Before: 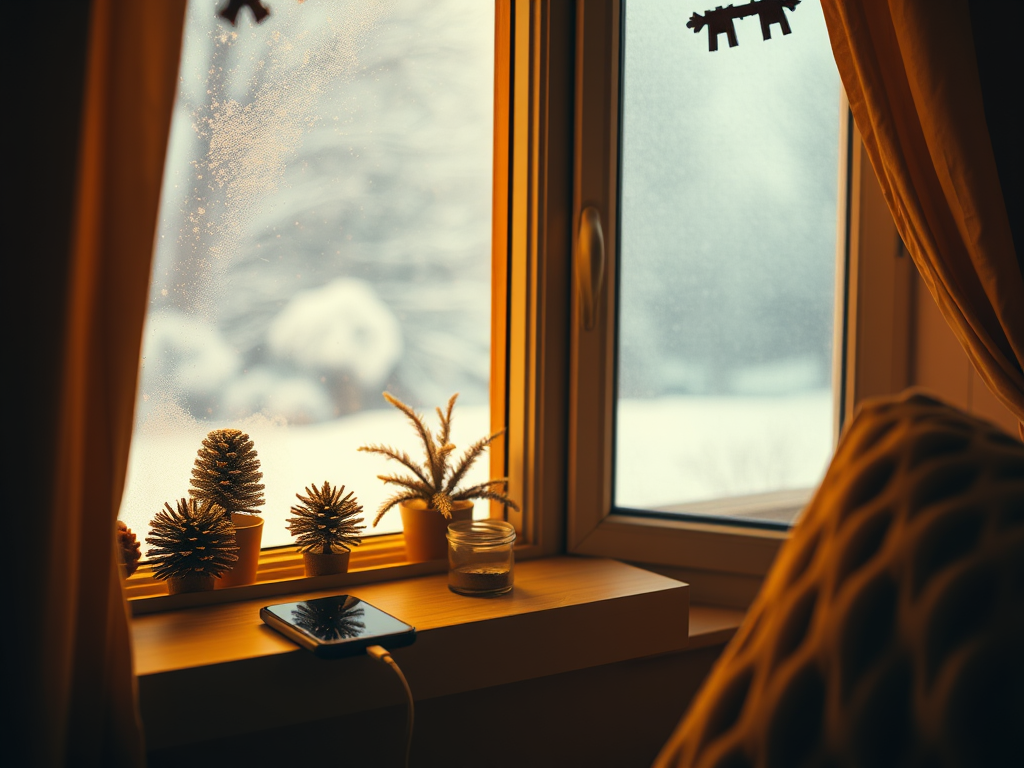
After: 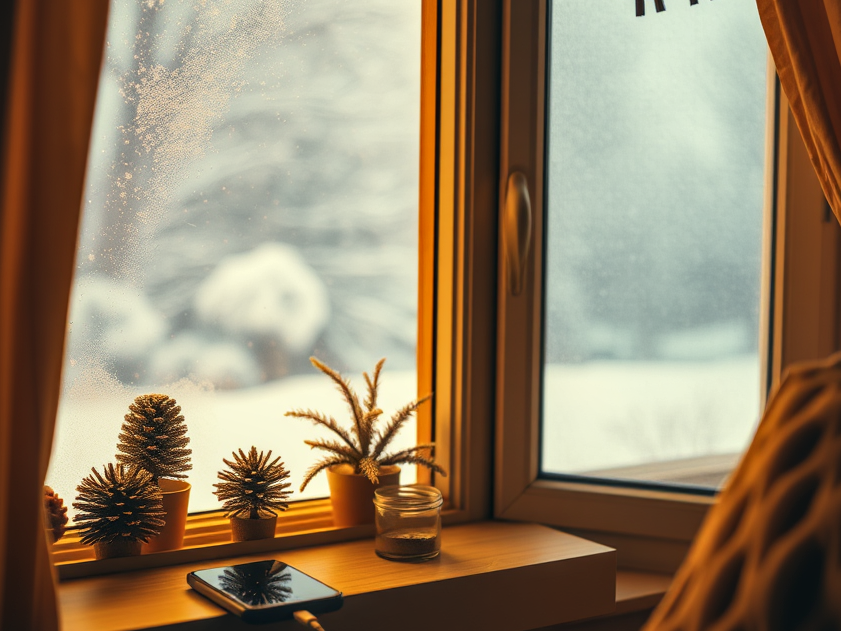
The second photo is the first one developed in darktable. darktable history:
local contrast: on, module defaults
crop and rotate: left 7.196%, top 4.574%, right 10.605%, bottom 13.178%
